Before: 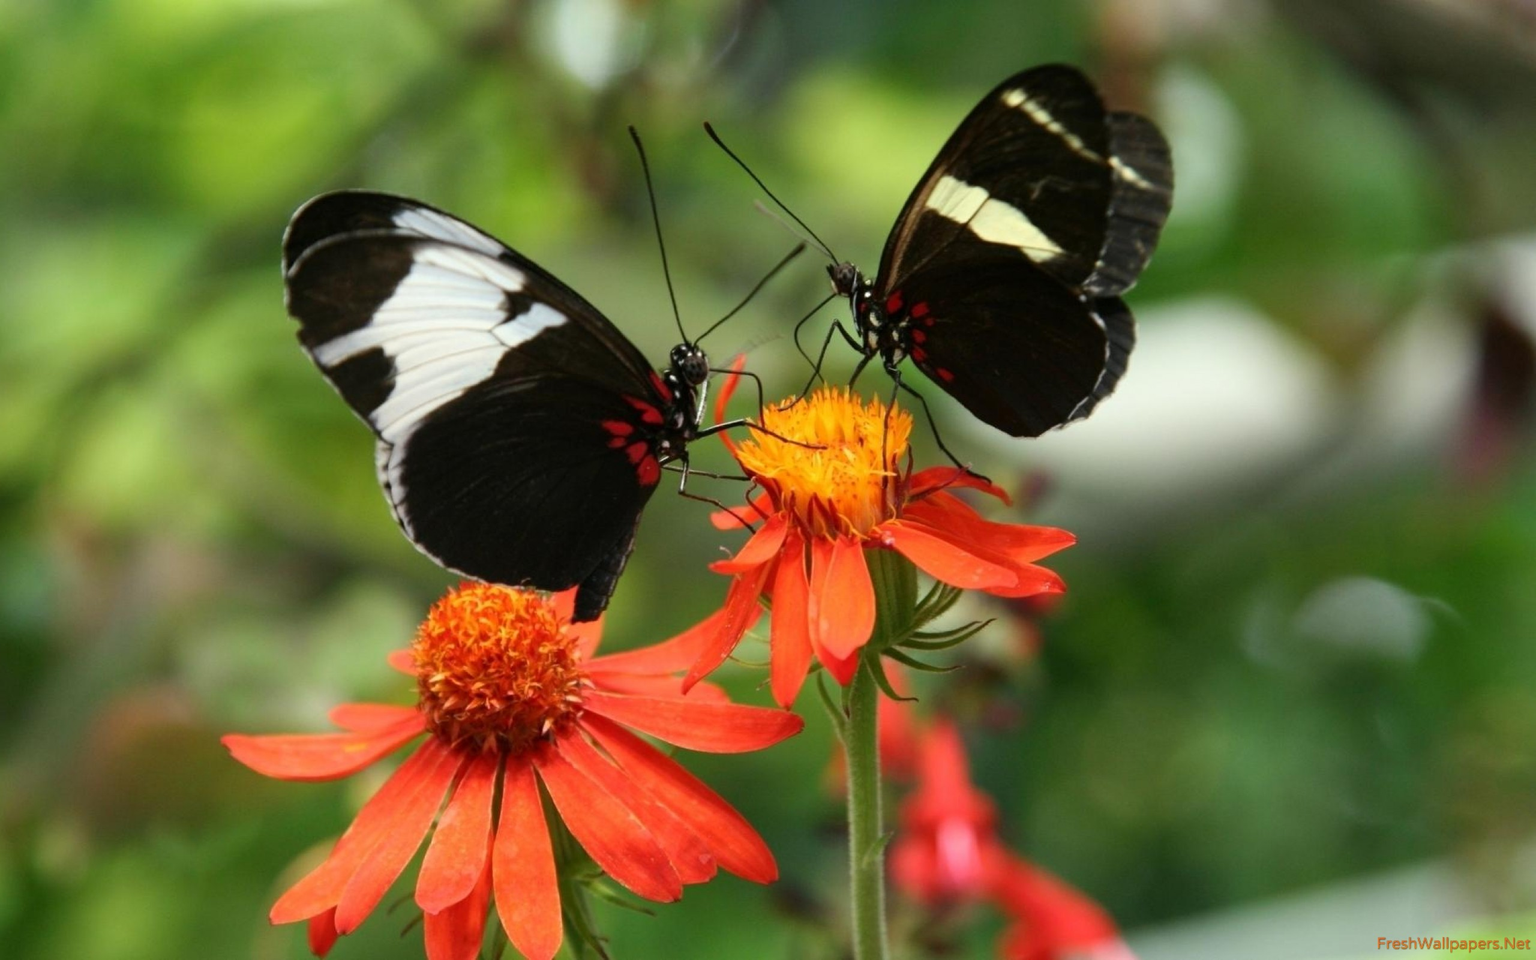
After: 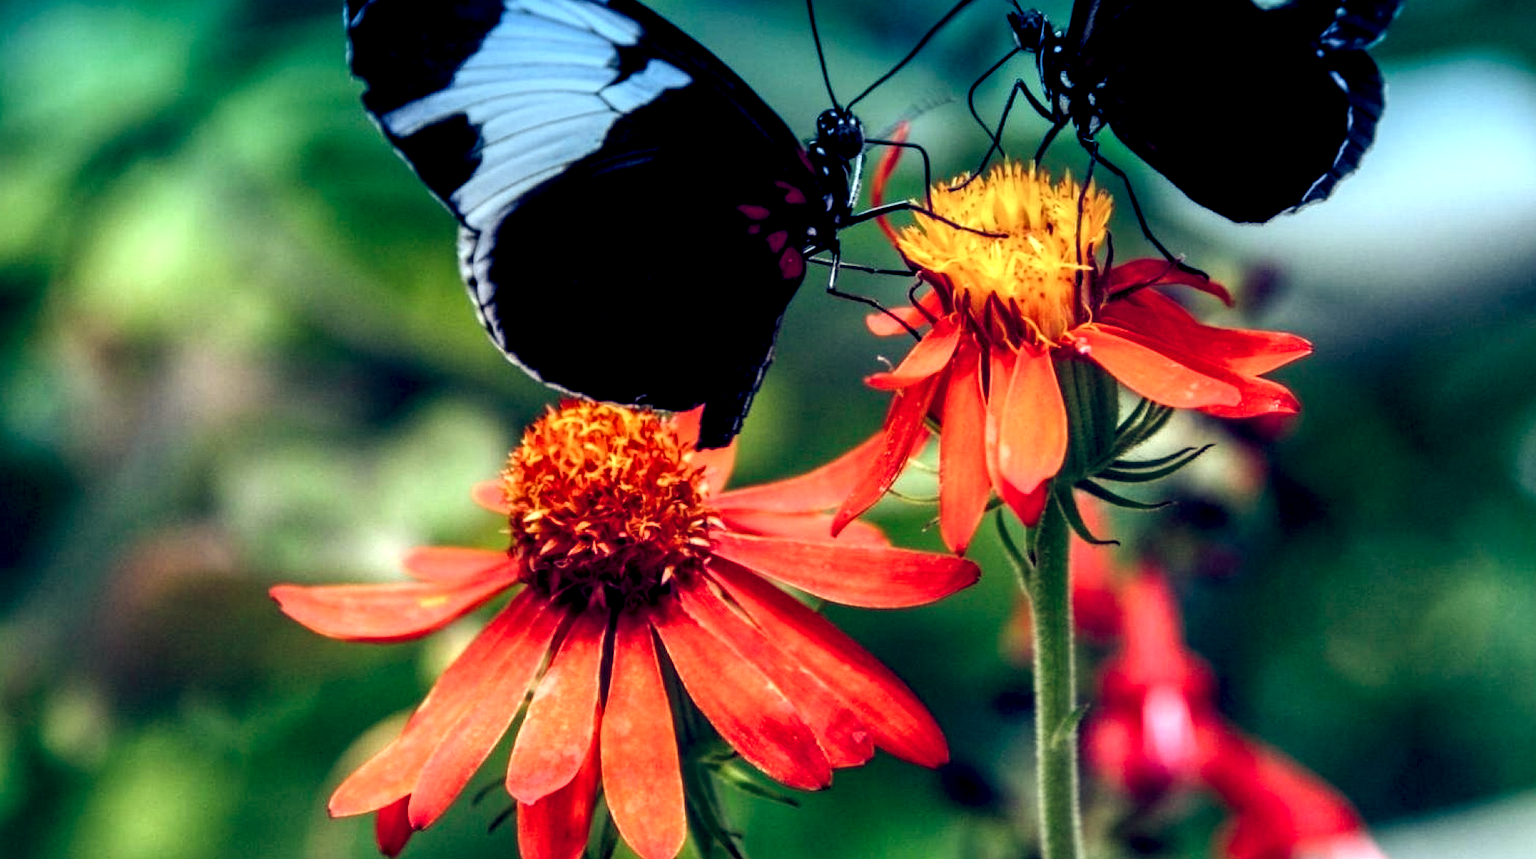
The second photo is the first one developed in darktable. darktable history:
color balance rgb: shadows lift › luminance -41.13%, shadows lift › chroma 14.13%, shadows lift › hue 260°, power › luminance -3.76%, power › chroma 0.56%, power › hue 40.37°, highlights gain › luminance 16.81%, highlights gain › chroma 2.94%, highlights gain › hue 260°, global offset › luminance -0.29%, global offset › chroma 0.31%, global offset › hue 260°, perceptual saturation grading › global saturation 20%, perceptual saturation grading › highlights -13.92%, perceptual saturation grading › shadows 50%
crop: top 26.531%, right 17.959%
local contrast: highlights 20%, detail 197%
graduated density: density 2.02 EV, hardness 44%, rotation 0.374°, offset 8.21, hue 208.8°, saturation 97%
